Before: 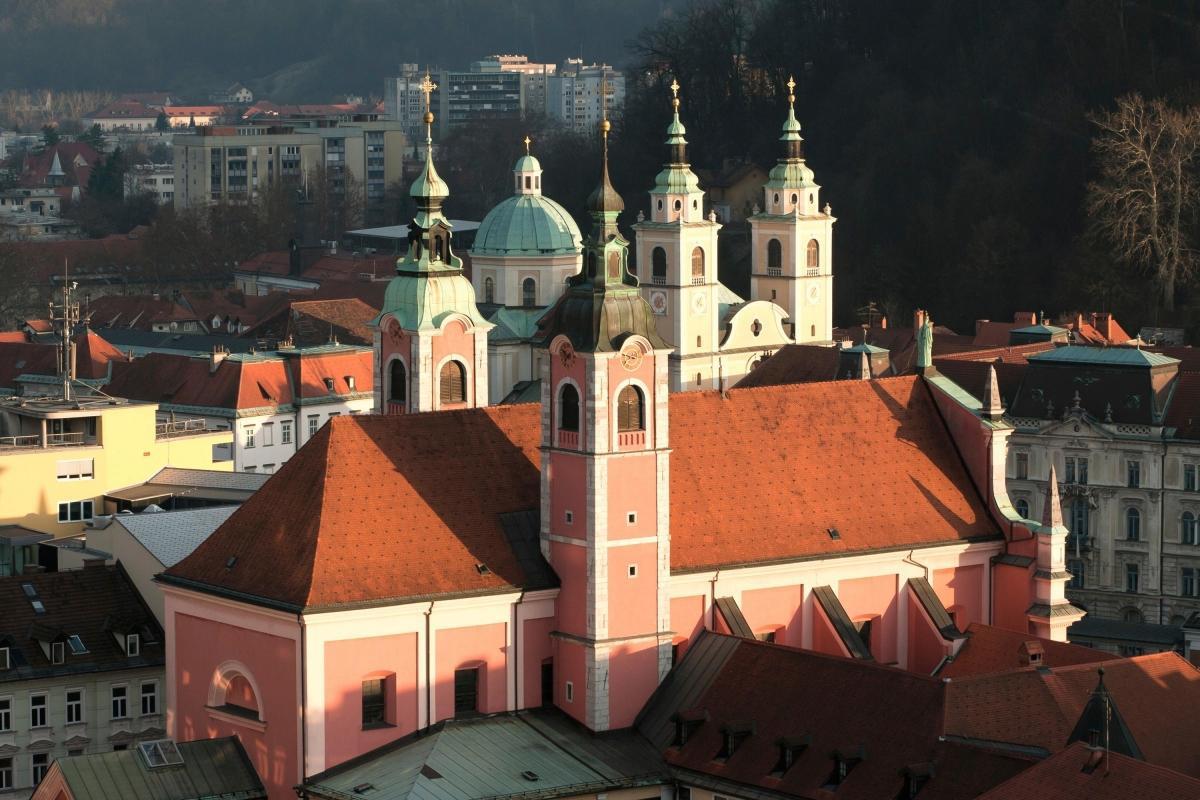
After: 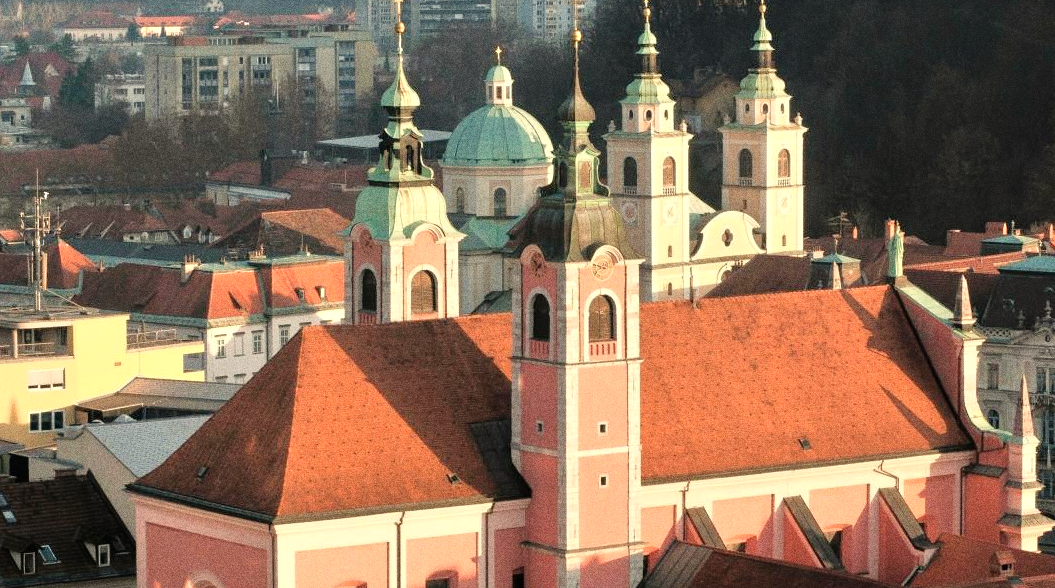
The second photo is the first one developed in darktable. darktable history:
crop and rotate: left 2.425%, top 11.305%, right 9.6%, bottom 15.08%
tone equalizer: -7 EV 0.15 EV, -6 EV 0.6 EV, -5 EV 1.15 EV, -4 EV 1.33 EV, -3 EV 1.15 EV, -2 EV 0.6 EV, -1 EV 0.15 EV, mask exposure compensation -0.5 EV
grain: coarseness 0.09 ISO, strength 40%
color zones: curves: ch0 [(0, 0.5) (0.143, 0.52) (0.286, 0.5) (0.429, 0.5) (0.571, 0.5) (0.714, 0.5) (0.857, 0.5) (1, 0.5)]; ch1 [(0, 0.489) (0.155, 0.45) (0.286, 0.466) (0.429, 0.5) (0.571, 0.5) (0.714, 0.5) (0.857, 0.5) (1, 0.489)]
white balance: red 1.045, blue 0.932
